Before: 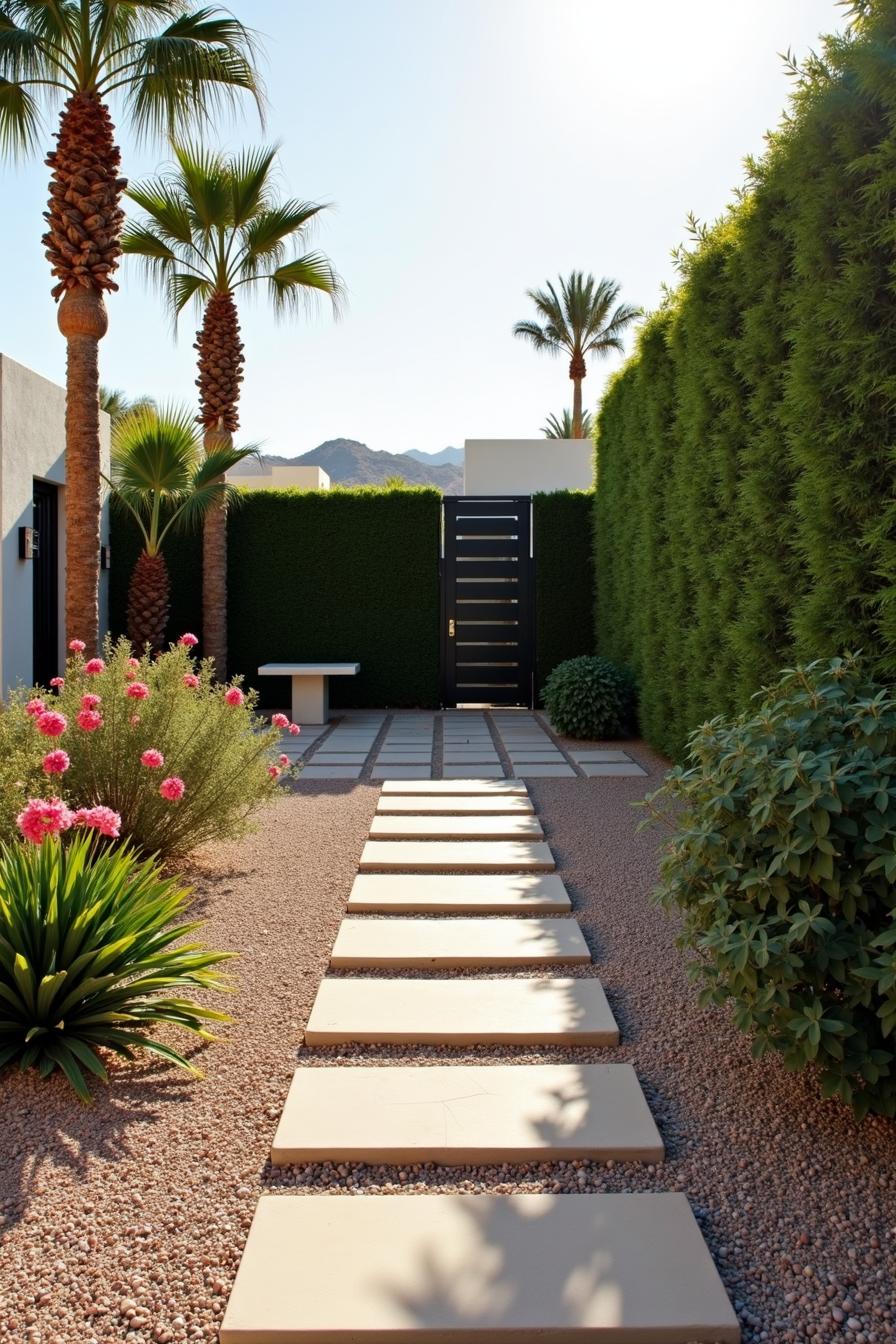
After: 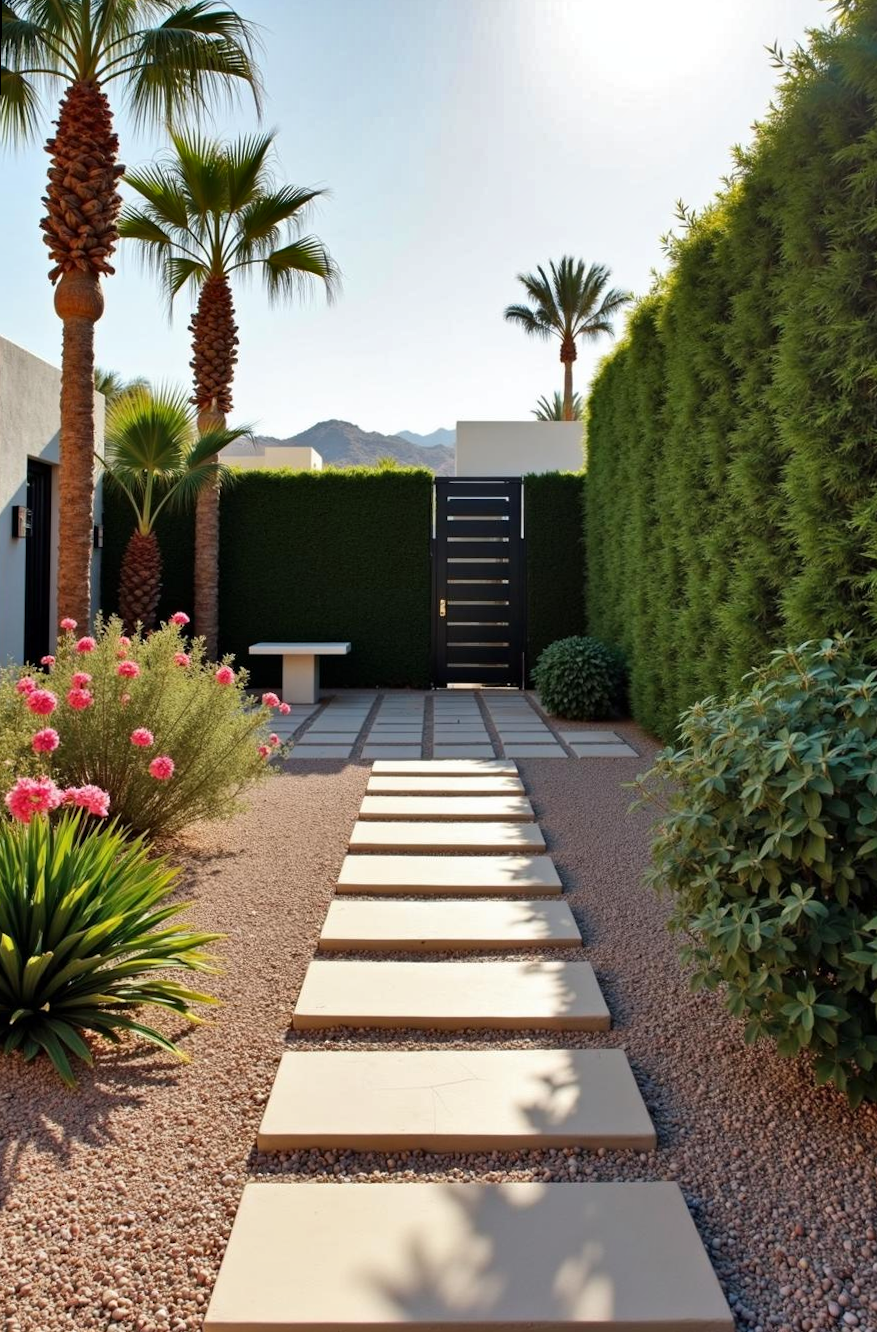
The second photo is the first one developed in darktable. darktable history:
shadows and highlights: radius 100.41, shadows 50.55, highlights -64.36, highlights color adjustment 49.82%, soften with gaussian
rotate and perspective: rotation 0.226°, lens shift (vertical) -0.042, crop left 0.023, crop right 0.982, crop top 0.006, crop bottom 0.994
